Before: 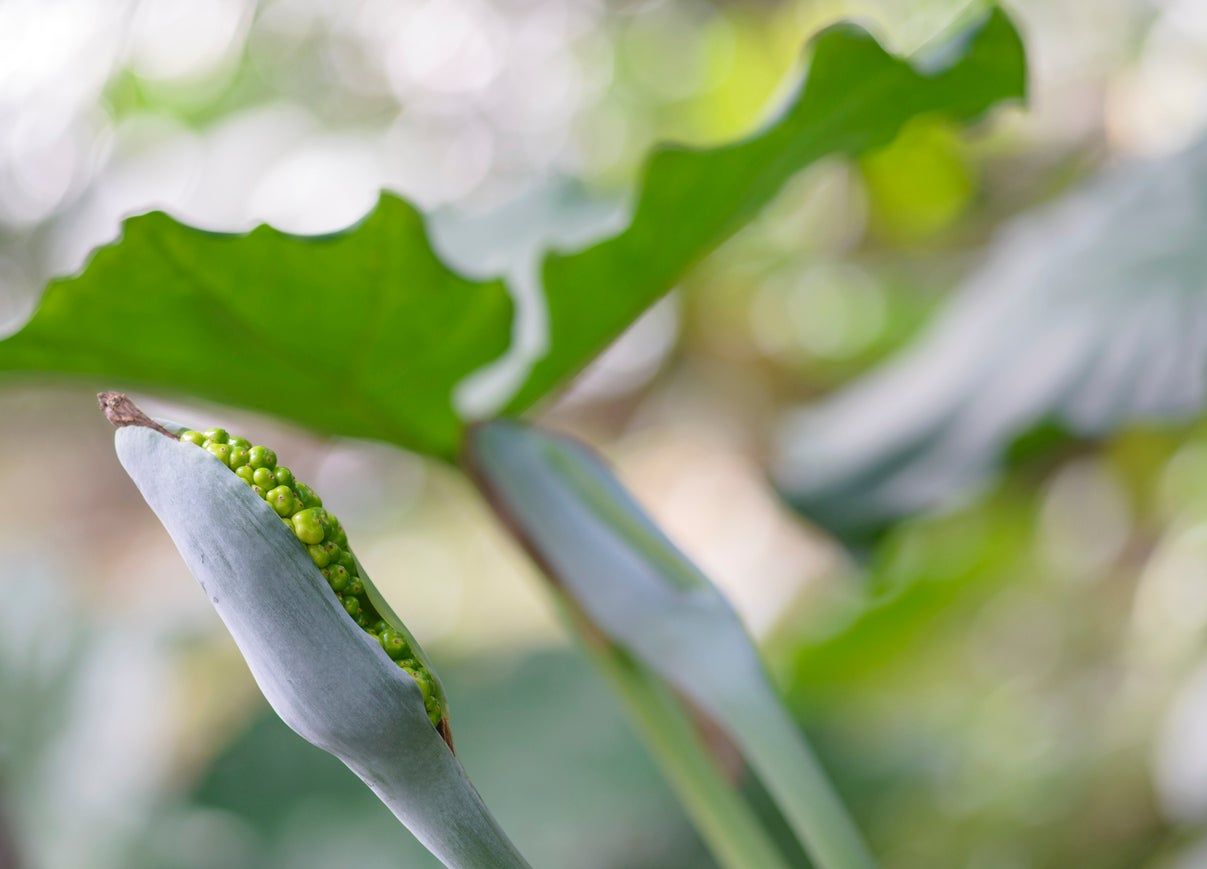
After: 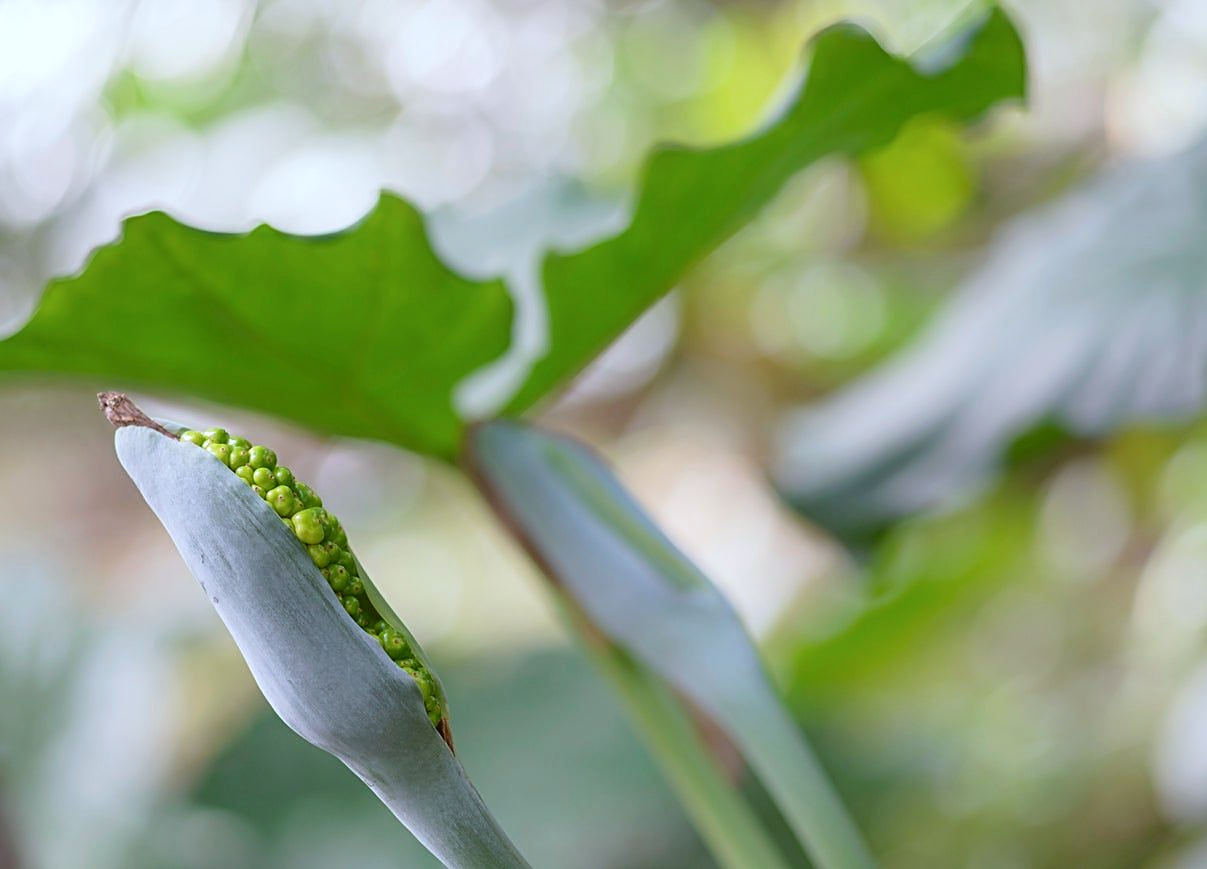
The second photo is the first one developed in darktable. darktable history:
color correction: highlights a* -3.56, highlights b* -6.92, shadows a* 3.09, shadows b* 5.2
contrast equalizer: octaves 7, y [[0.5, 0.5, 0.468, 0.5, 0.5, 0.5], [0.5 ×6], [0.5 ×6], [0 ×6], [0 ×6]]
sharpen: on, module defaults
